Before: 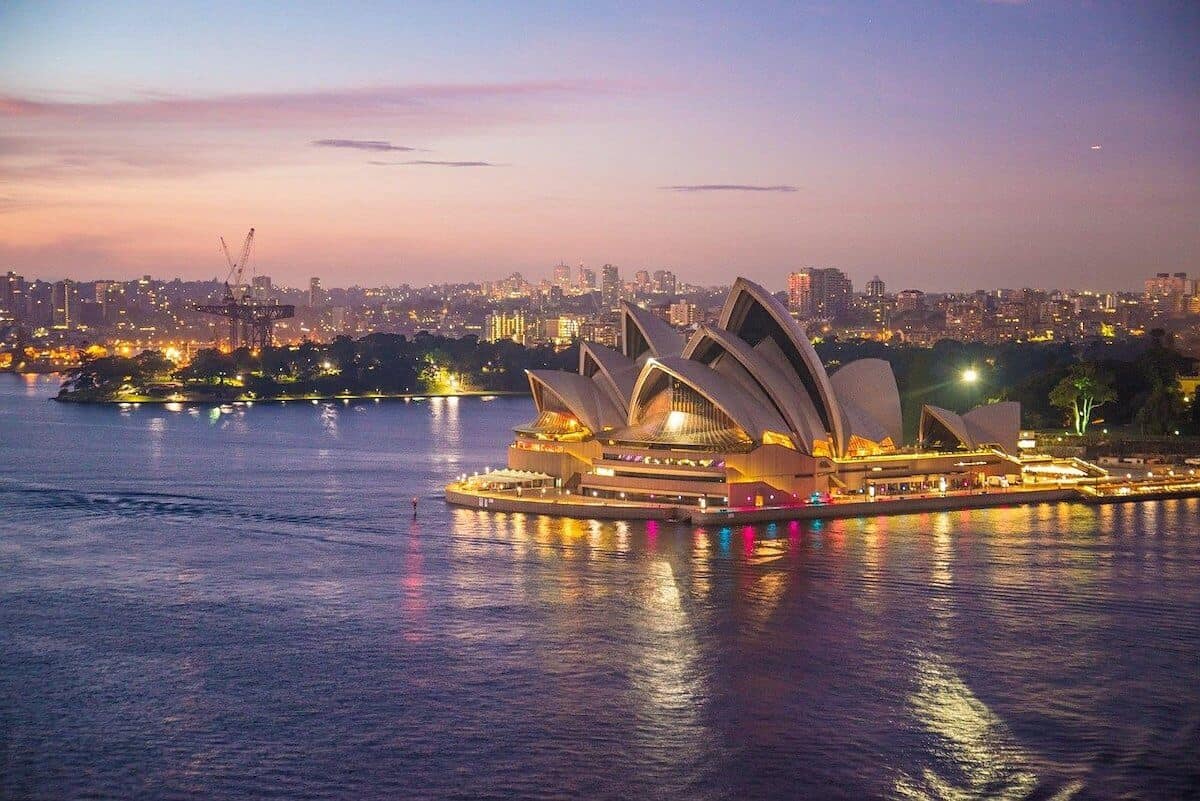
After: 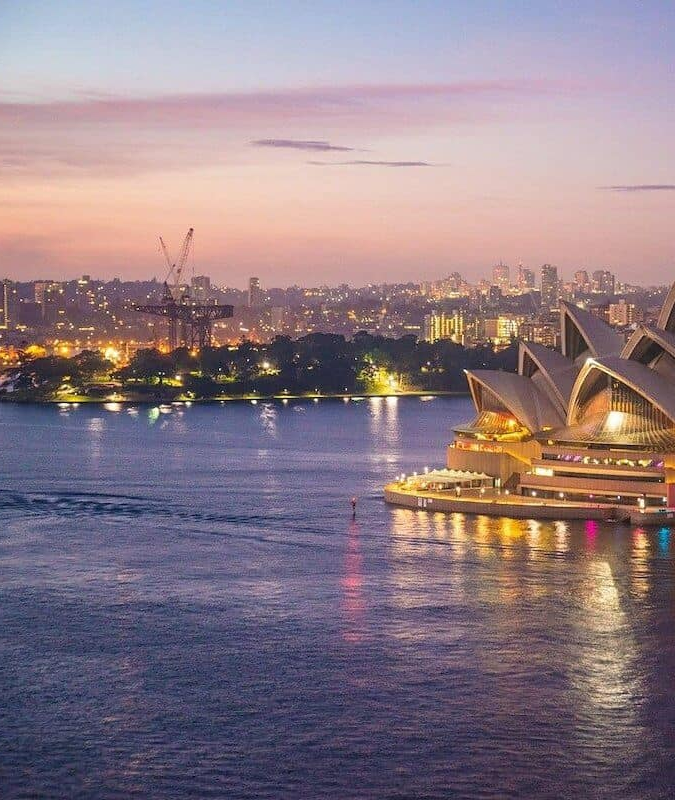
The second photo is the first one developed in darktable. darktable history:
crop: left 5.114%, right 38.589%
rotate and perspective: automatic cropping off
